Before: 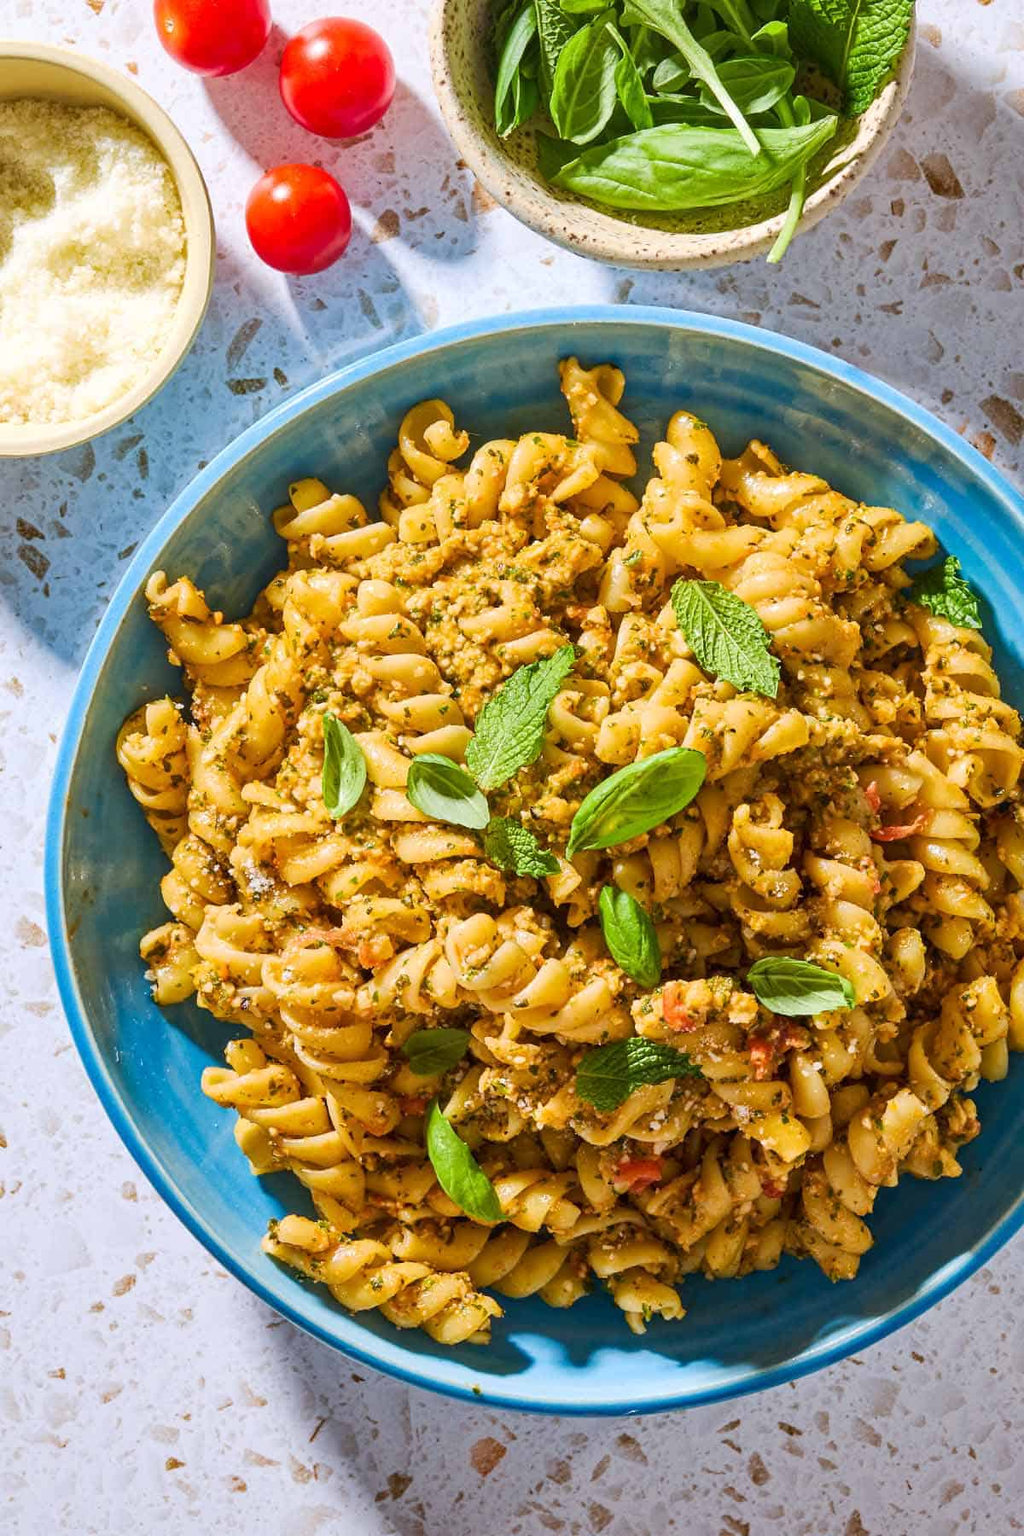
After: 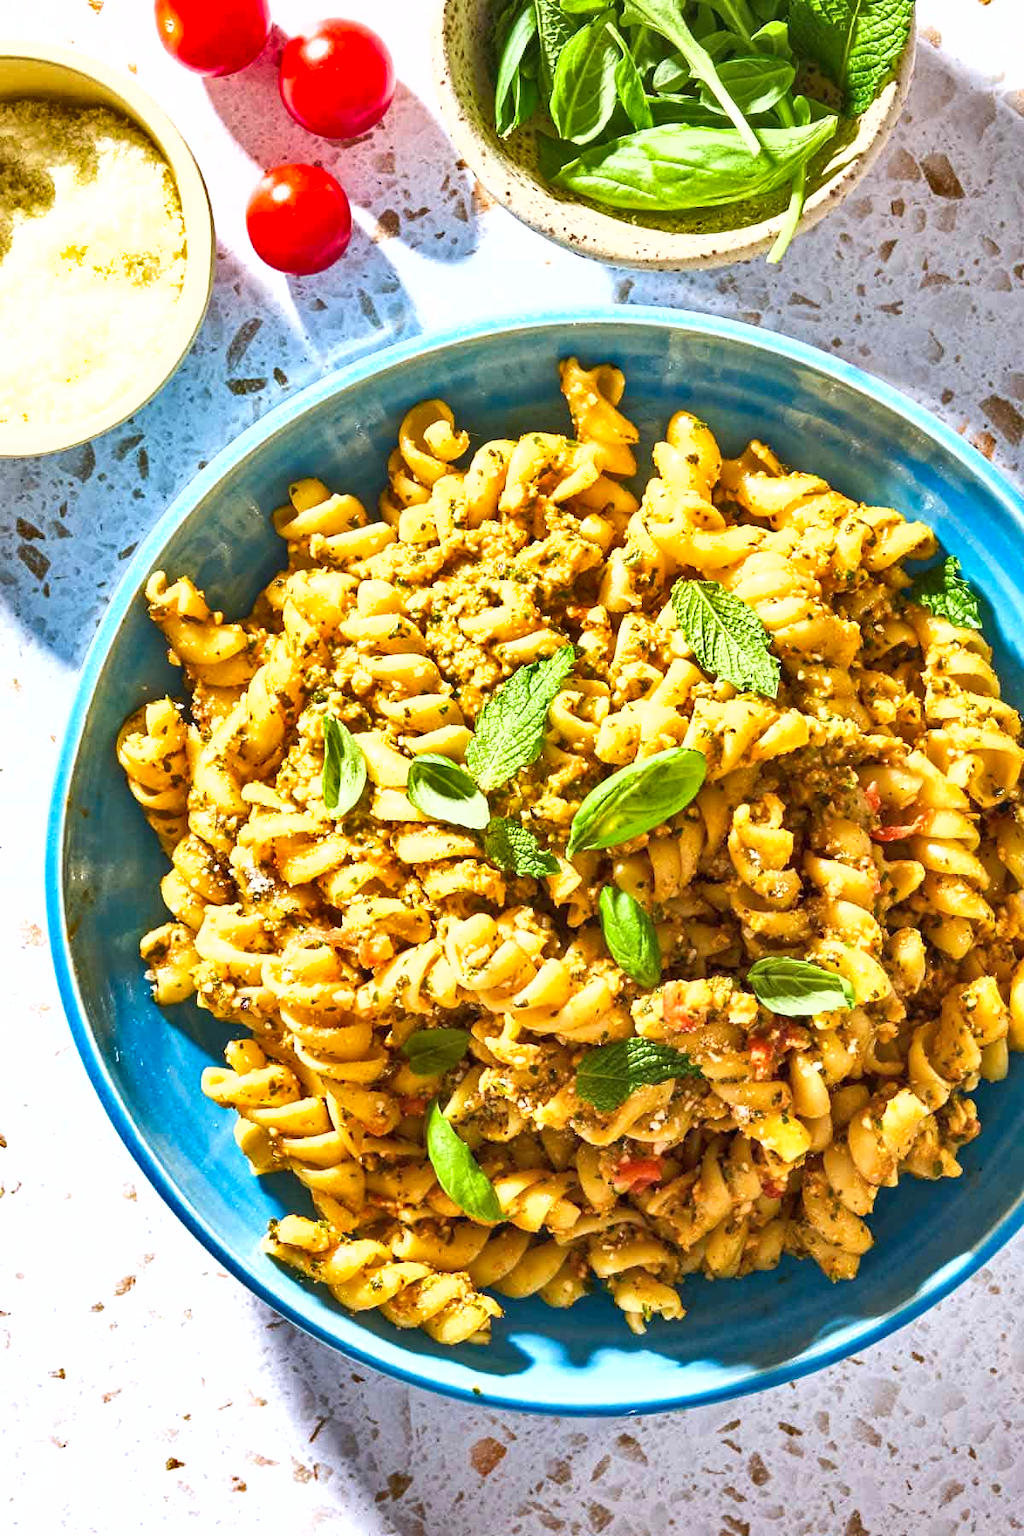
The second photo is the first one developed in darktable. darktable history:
shadows and highlights: low approximation 0.01, soften with gaussian
exposure: exposure 0.77 EV, compensate highlight preservation false
